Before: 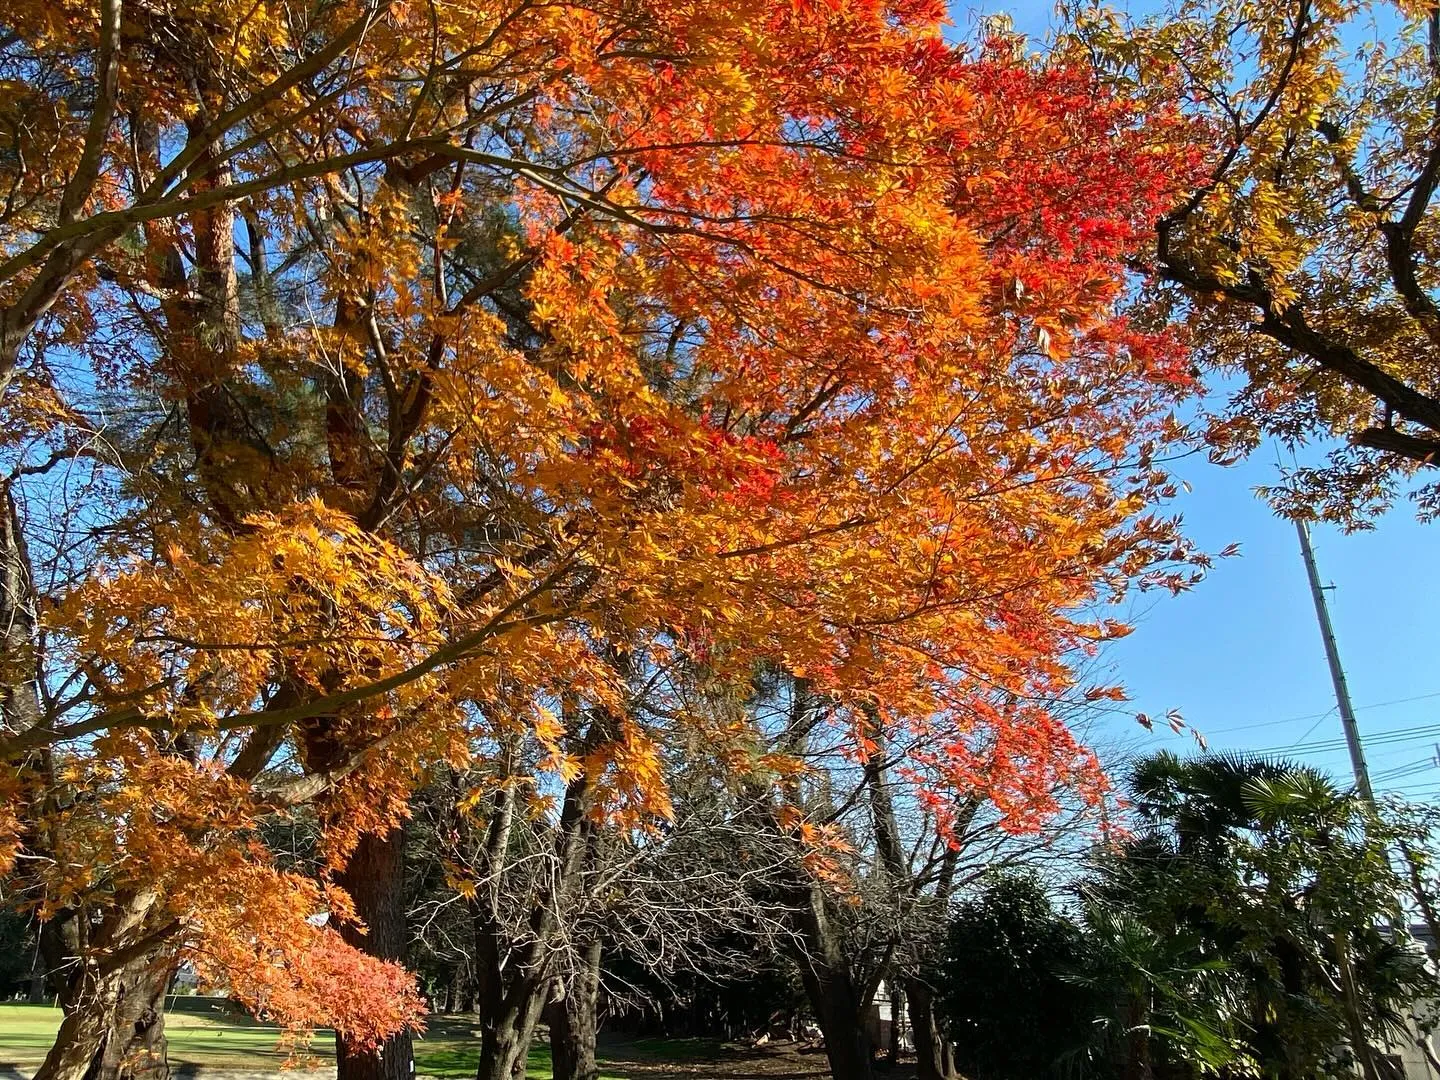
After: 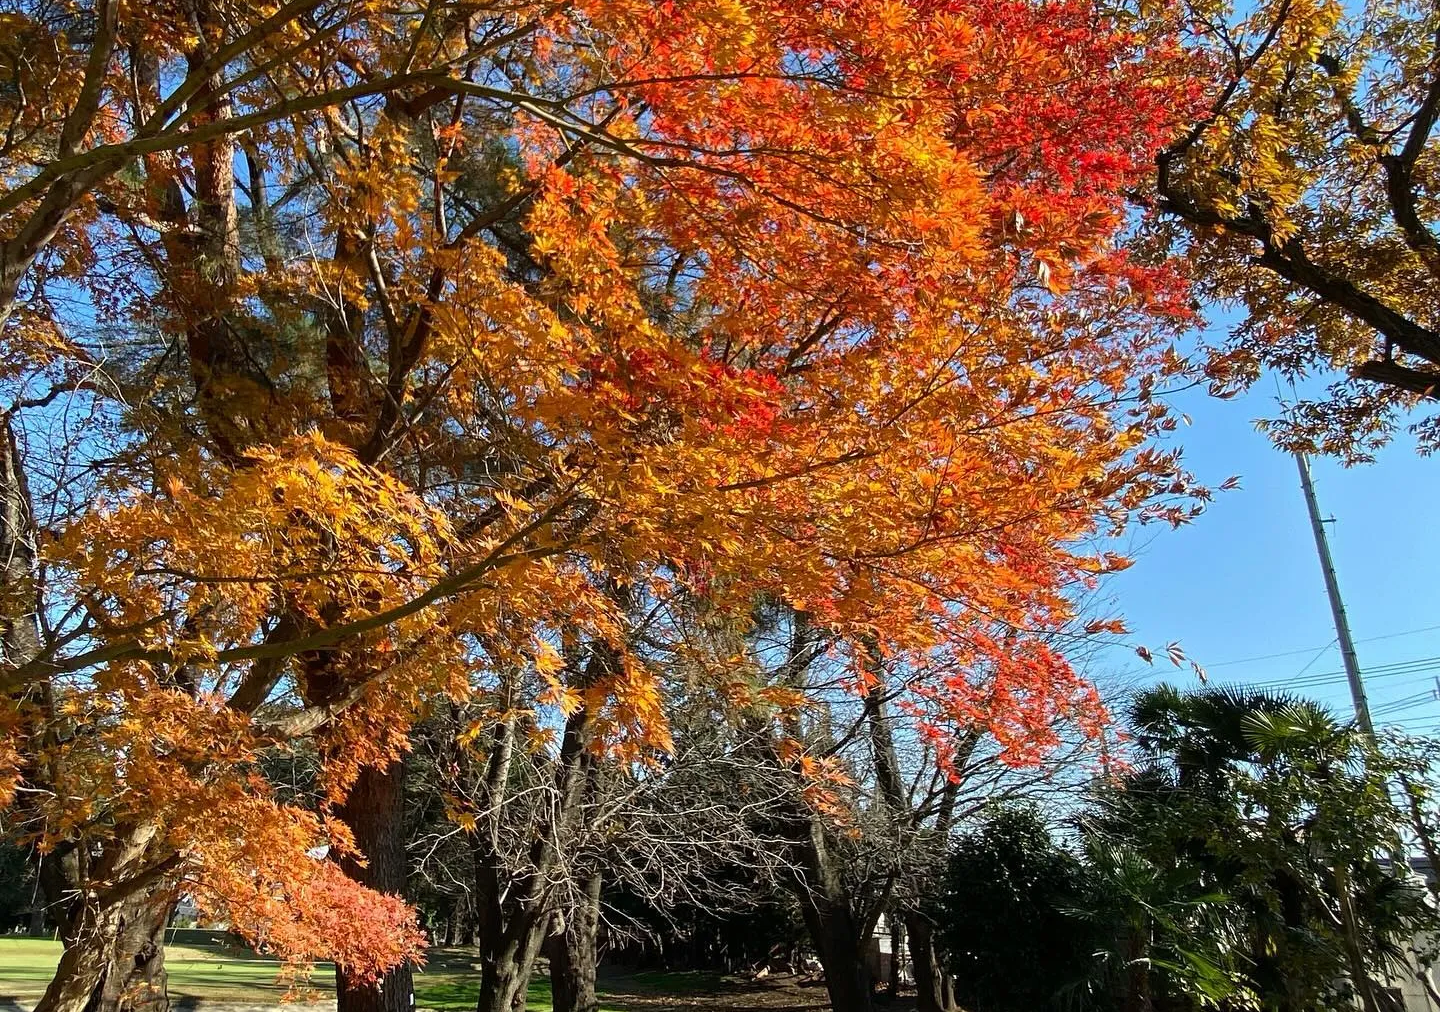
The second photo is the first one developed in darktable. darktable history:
crop and rotate: top 6.256%
tone equalizer: edges refinement/feathering 500, mask exposure compensation -1.57 EV, preserve details no
